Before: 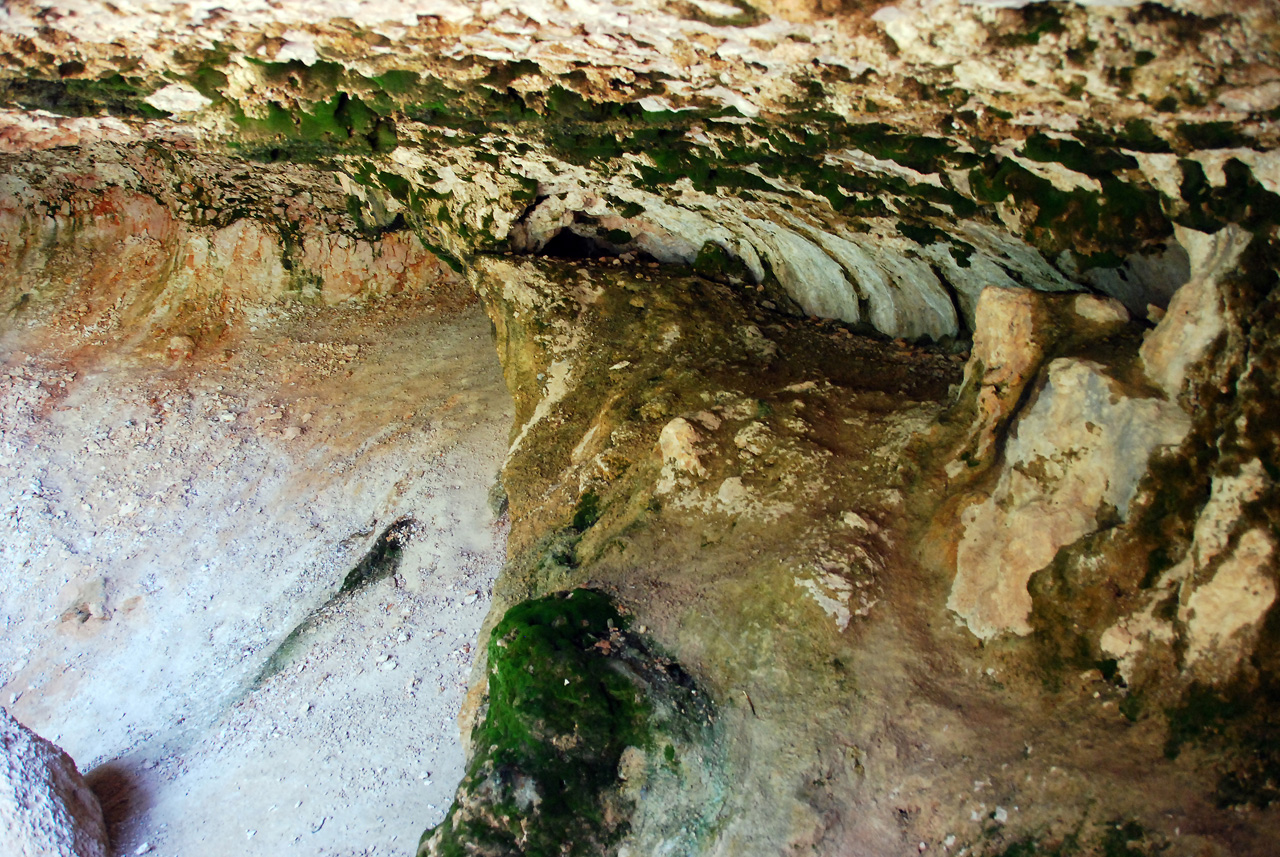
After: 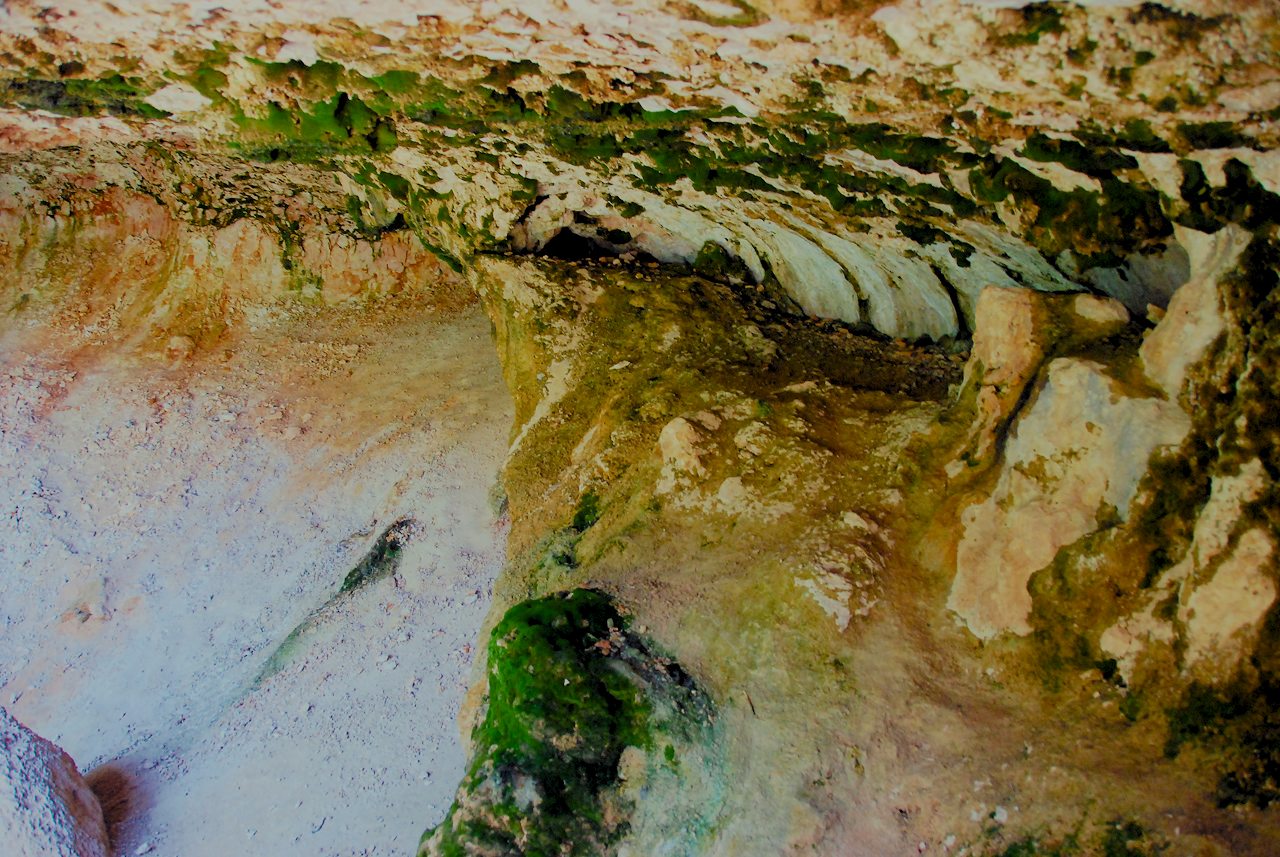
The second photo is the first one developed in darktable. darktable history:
color balance rgb: power › hue 310.92°, highlights gain › chroma 0.174%, highlights gain › hue 331.31°, perceptual saturation grading › global saturation 20.589%, perceptual saturation grading › highlights -19.742%, perceptual saturation grading › shadows 29.807%, global vibrance 32.201%
levels: levels [0.116, 0.574, 1]
exposure: black level correction 0, exposure 1.174 EV, compensate highlight preservation false
filmic rgb: black relative exposure -7.97 EV, white relative exposure 8.03 EV, target black luminance 0%, hardness 2.51, latitude 76.44%, contrast 0.559, shadows ↔ highlights balance 0.001%, color science v4 (2020)
